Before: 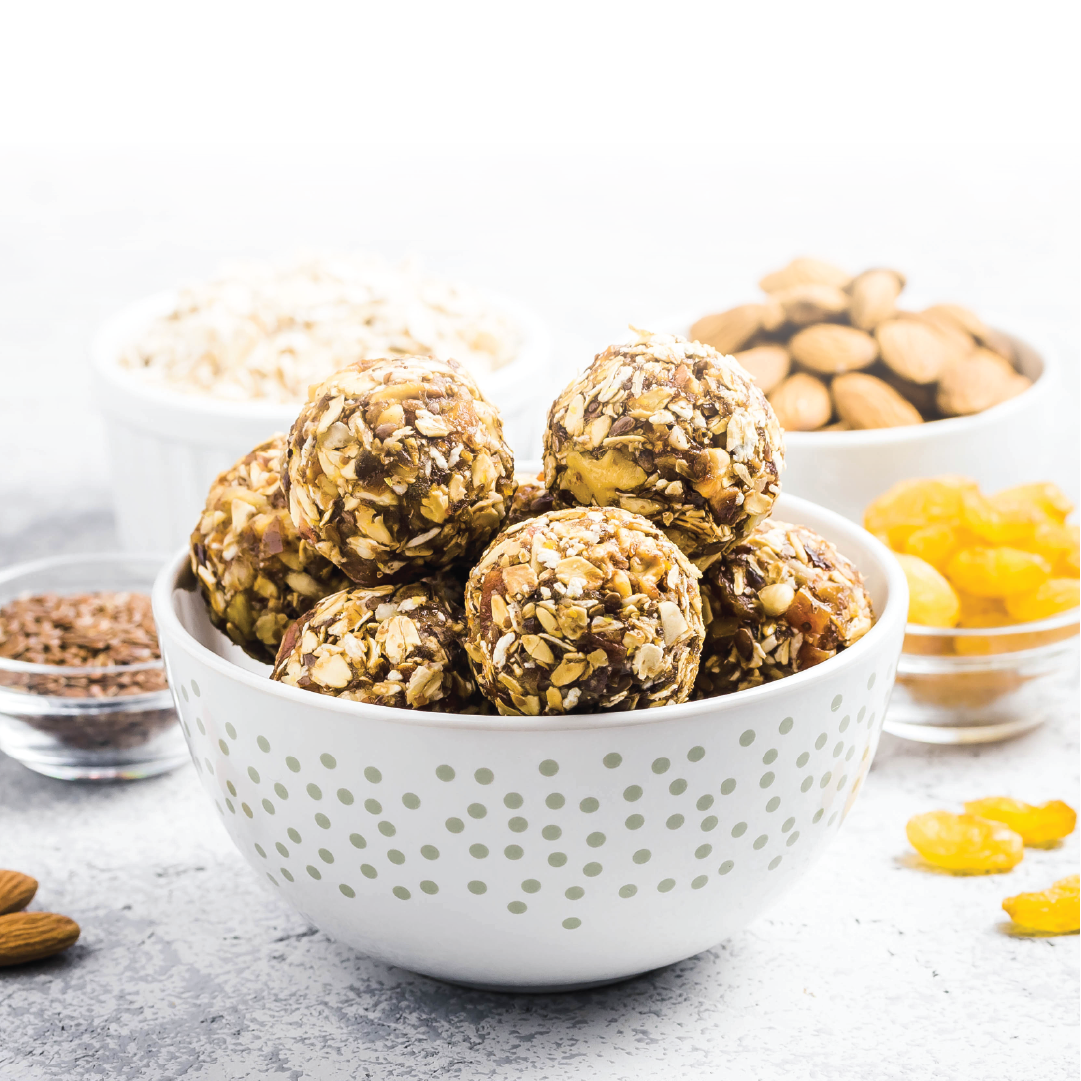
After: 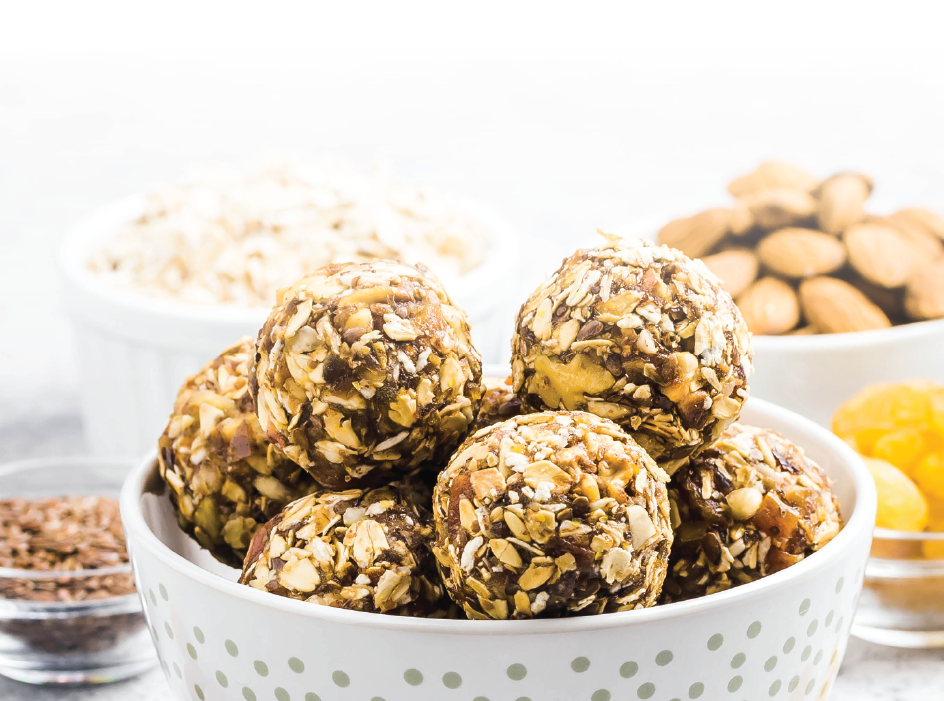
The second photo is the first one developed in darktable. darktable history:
crop: left 3.045%, top 8.884%, right 9.607%, bottom 26.237%
